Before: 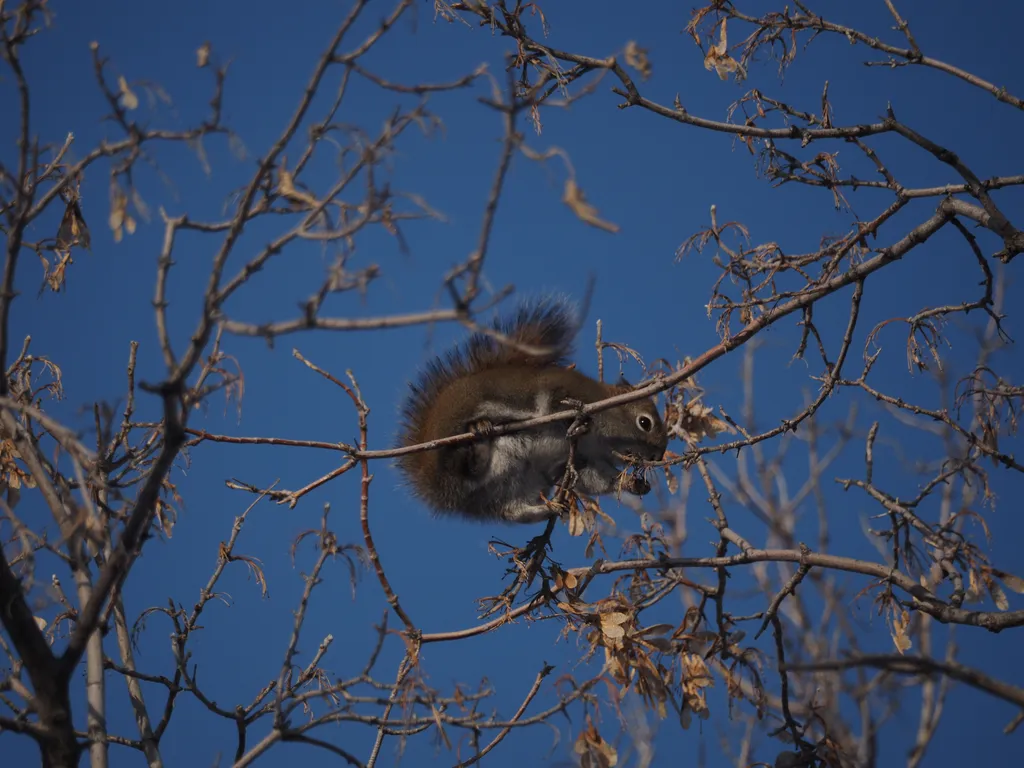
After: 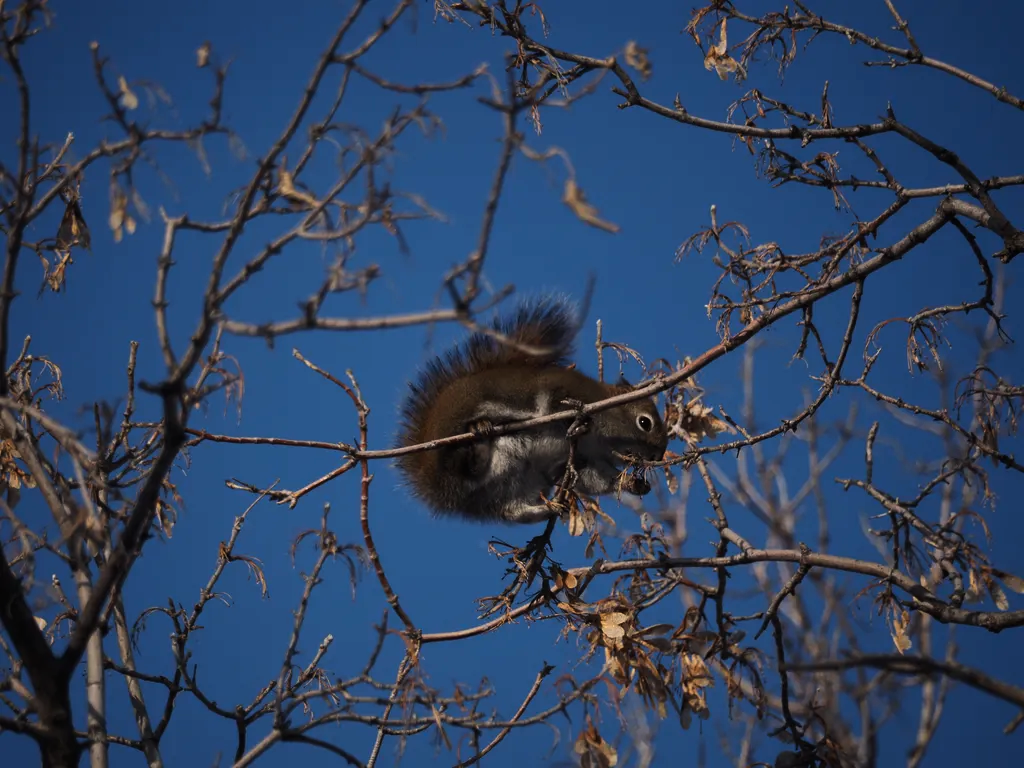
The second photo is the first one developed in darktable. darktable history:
color balance: contrast 10%
tone equalizer: -8 EV -0.417 EV, -7 EV -0.389 EV, -6 EV -0.333 EV, -5 EV -0.222 EV, -3 EV 0.222 EV, -2 EV 0.333 EV, -1 EV 0.389 EV, +0 EV 0.417 EV, edges refinement/feathering 500, mask exposure compensation -1.57 EV, preserve details no
